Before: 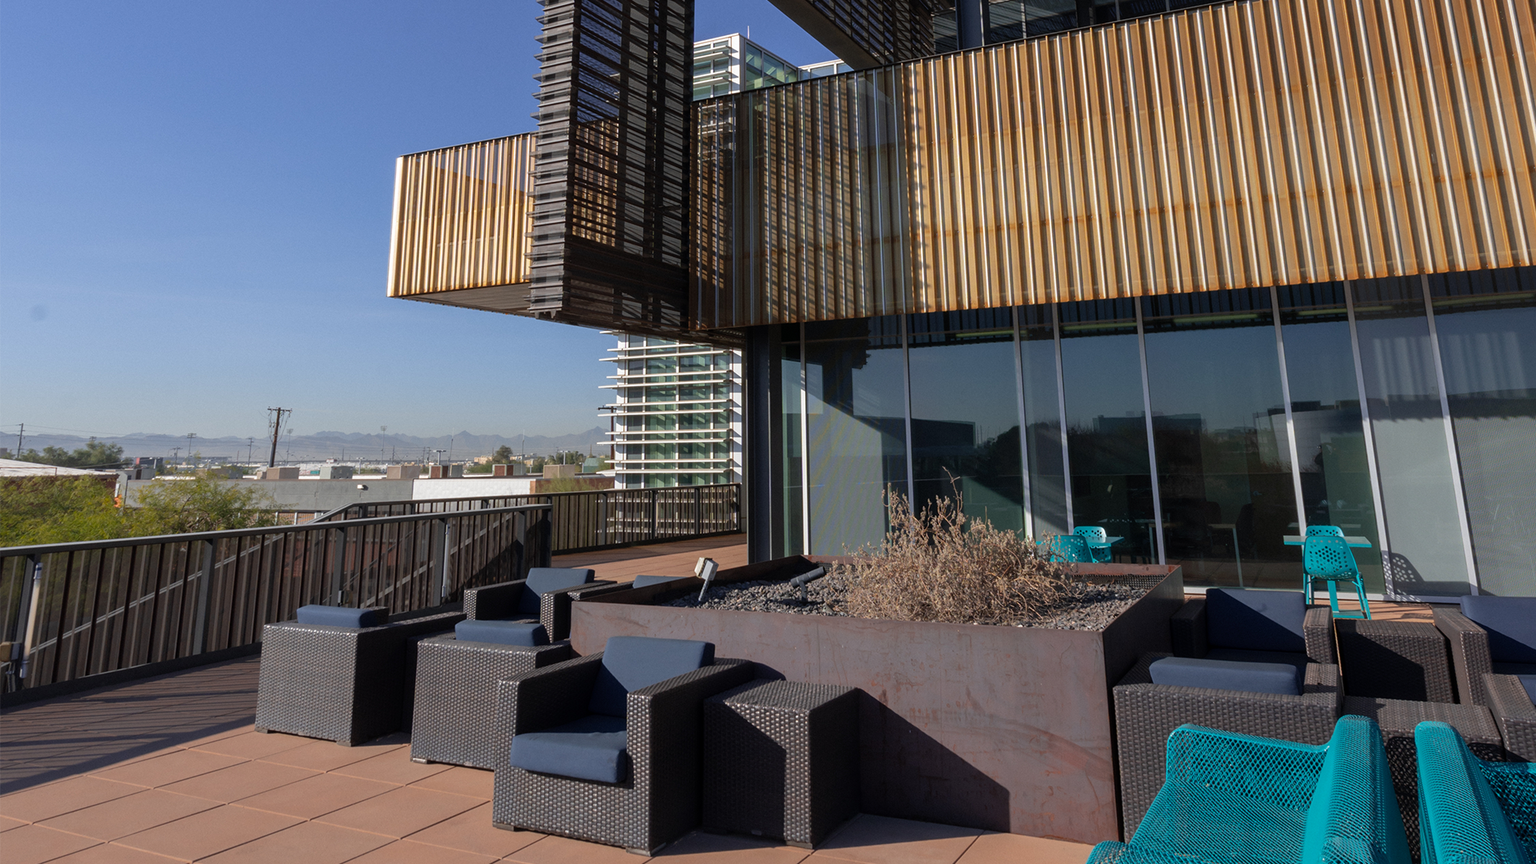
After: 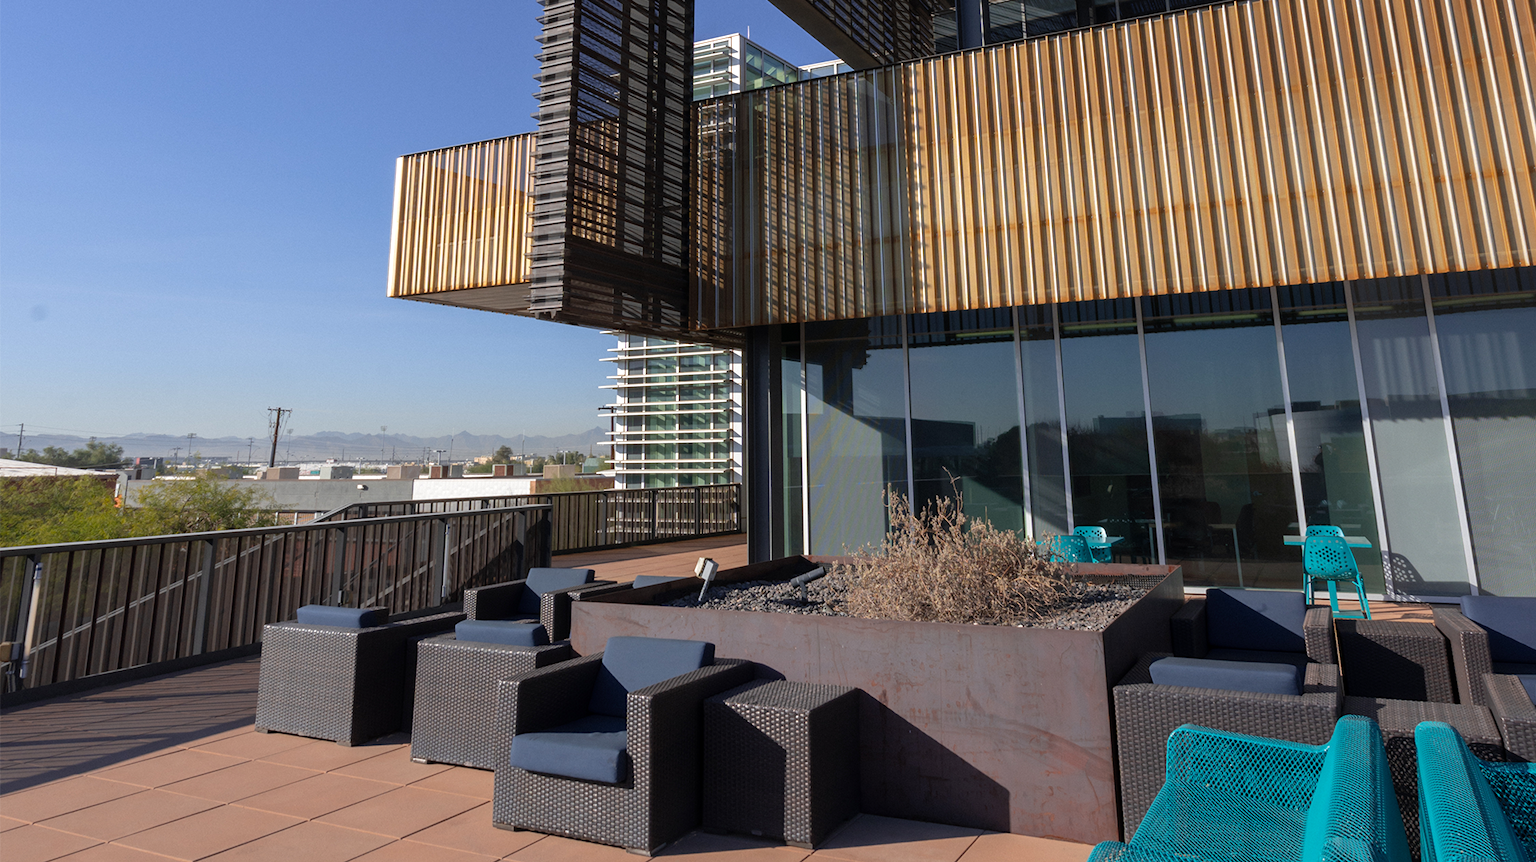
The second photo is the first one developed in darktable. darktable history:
crop: top 0.05%, bottom 0.098%
exposure: exposure 0.217 EV, compensate highlight preservation false
tone equalizer: on, module defaults
